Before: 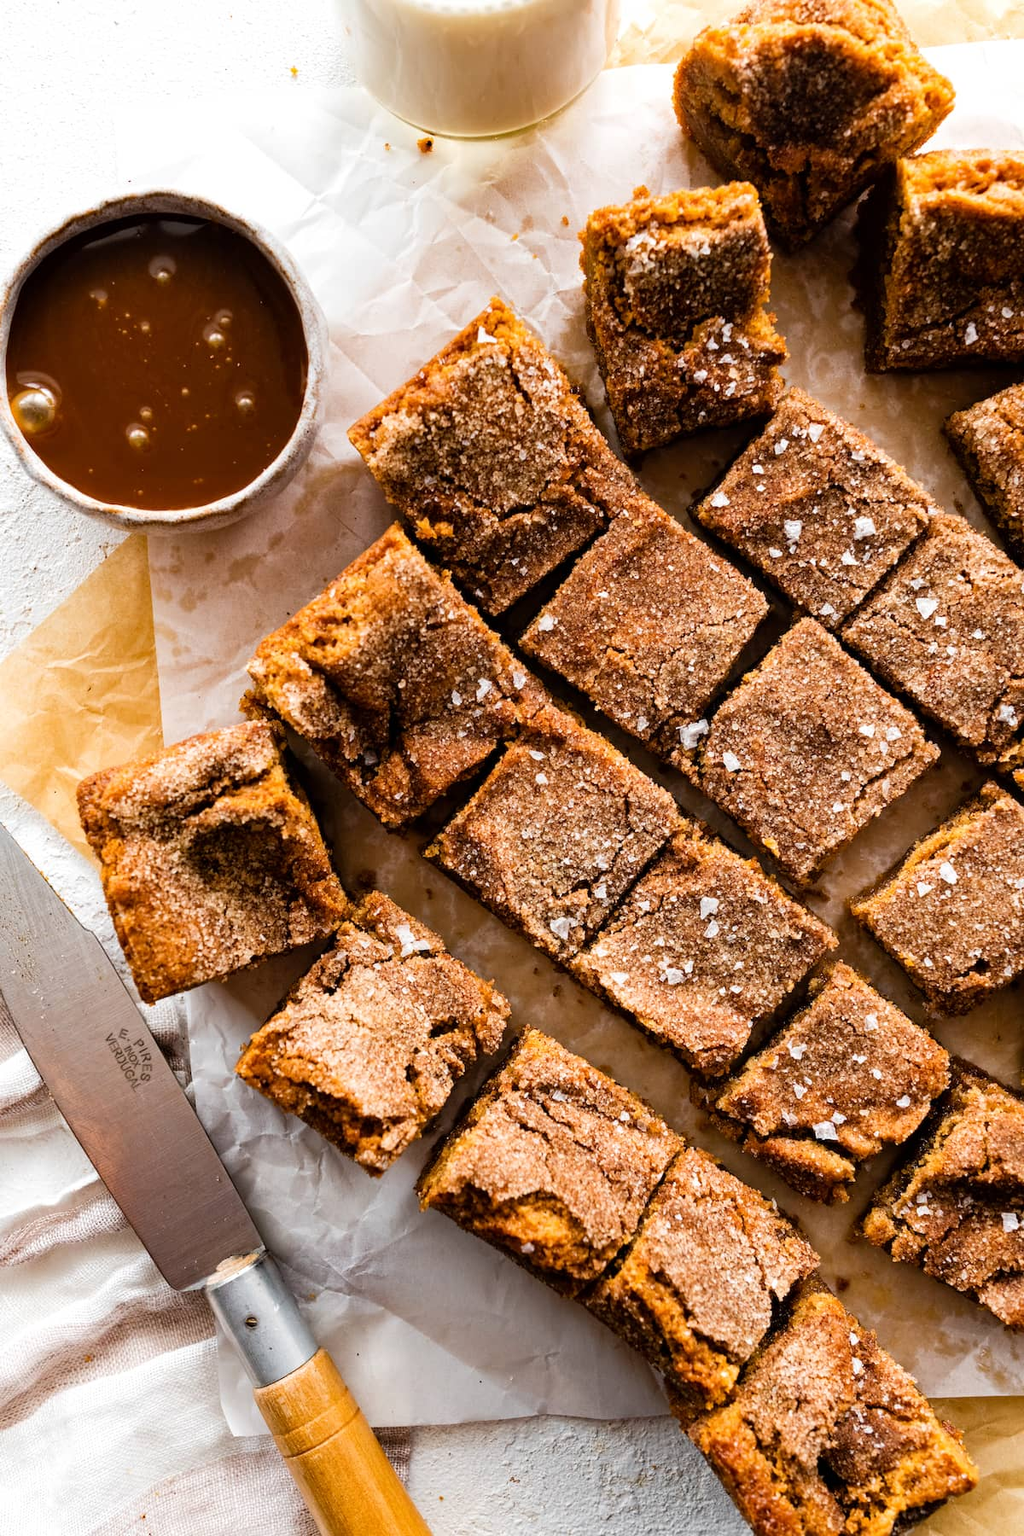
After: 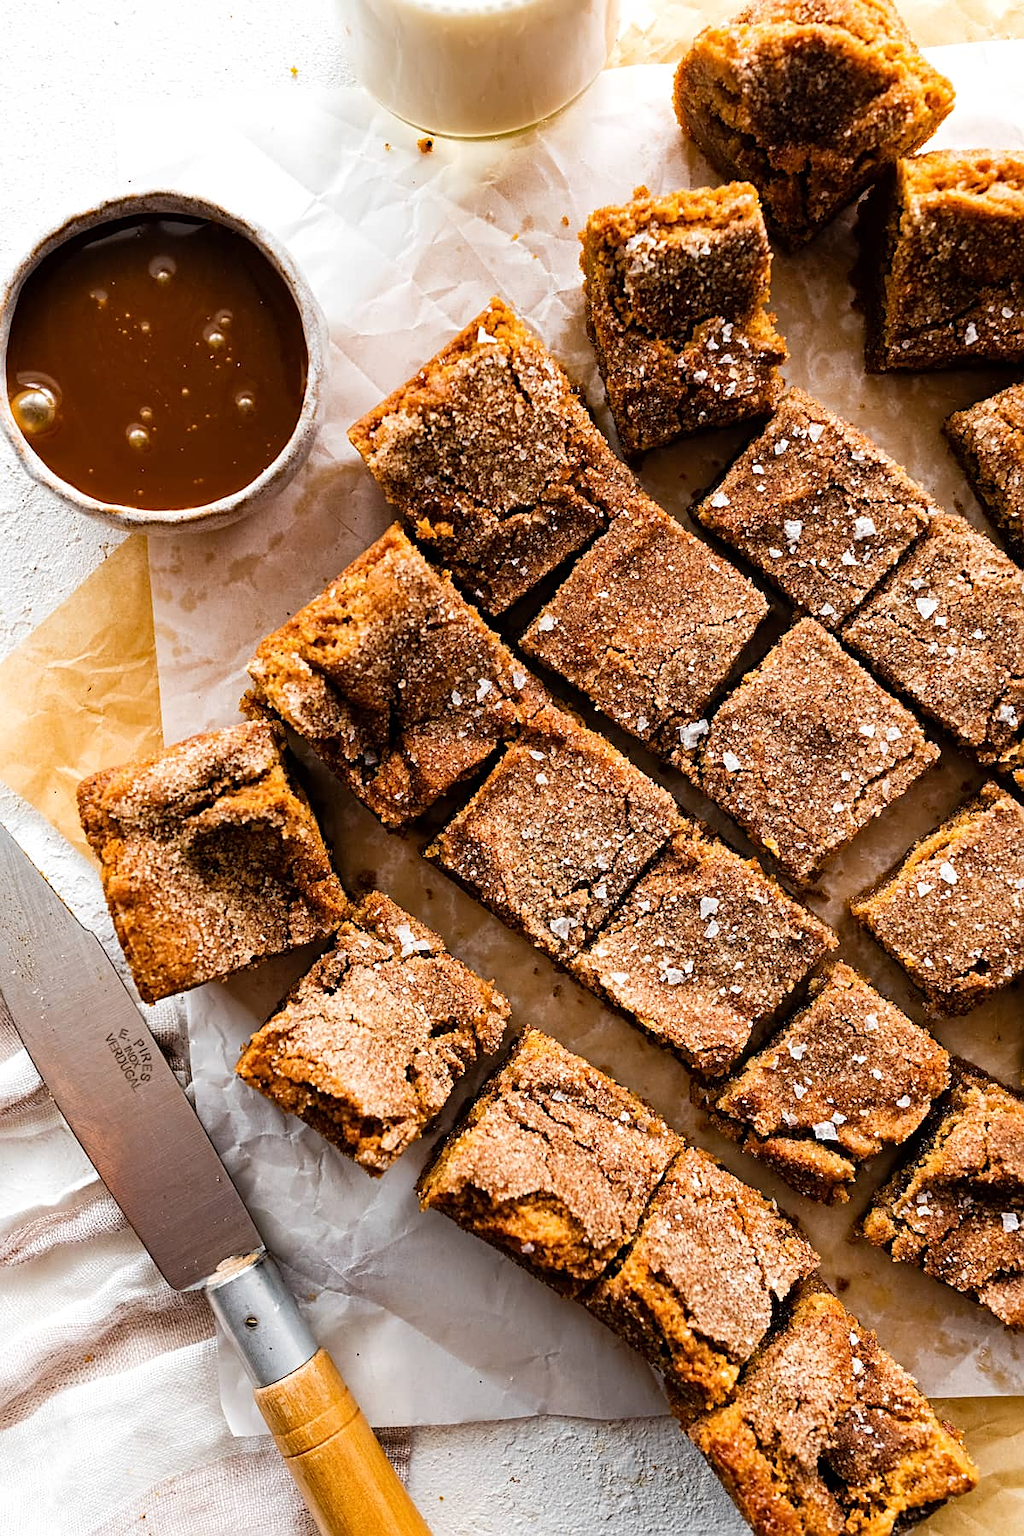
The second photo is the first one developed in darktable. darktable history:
sharpen: on, module defaults
tone equalizer: -7 EV 0.138 EV, mask exposure compensation -0.511 EV
